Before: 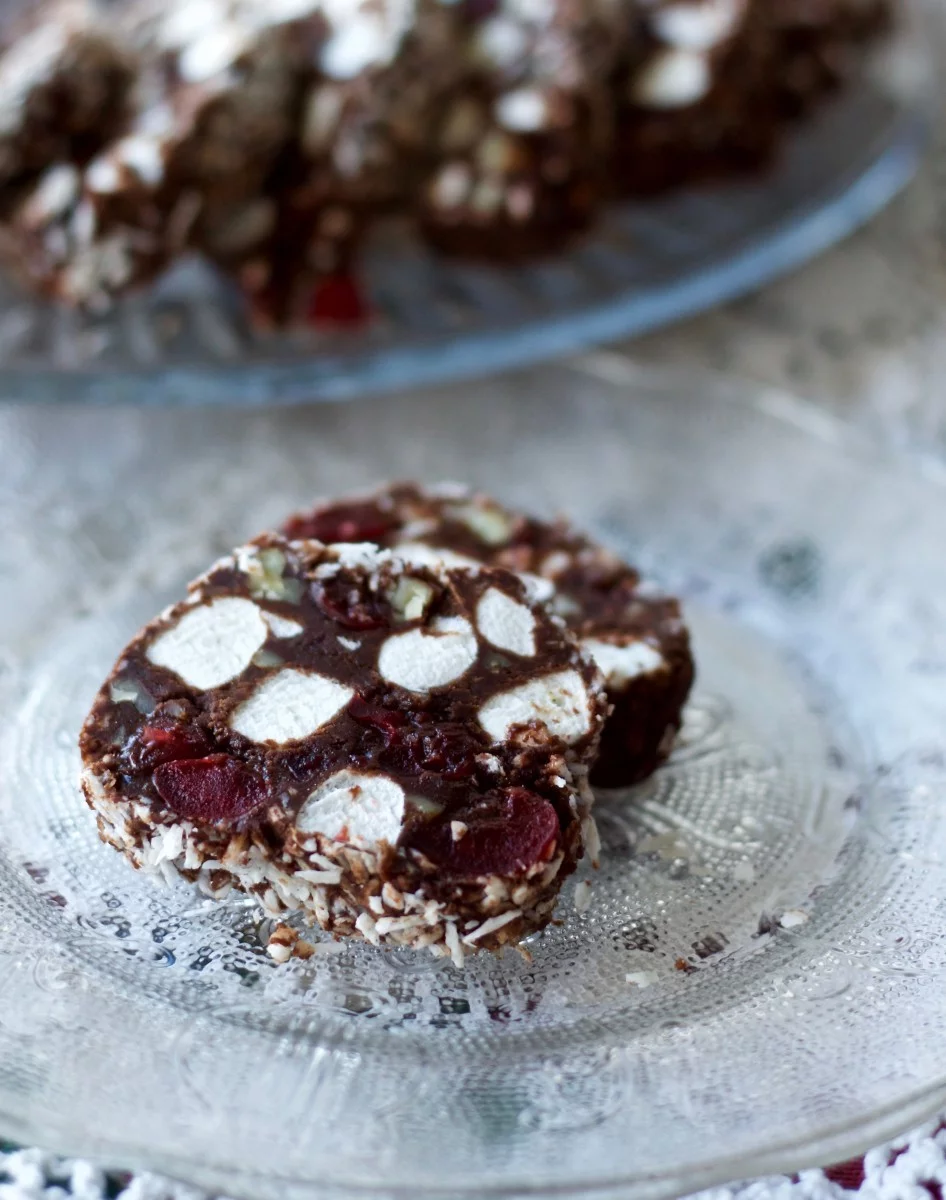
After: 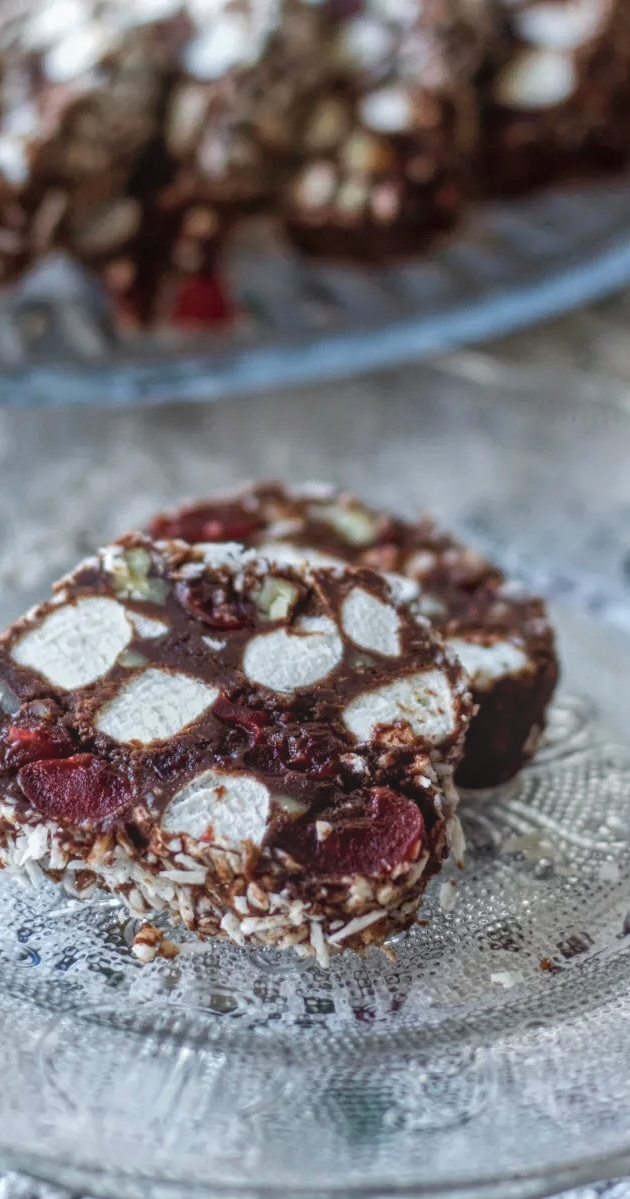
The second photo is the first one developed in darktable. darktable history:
local contrast: highlights 66%, shadows 33%, detail 166%, midtone range 0.2
shadows and highlights: low approximation 0.01, soften with gaussian
crop and rotate: left 14.292%, right 19.041%
